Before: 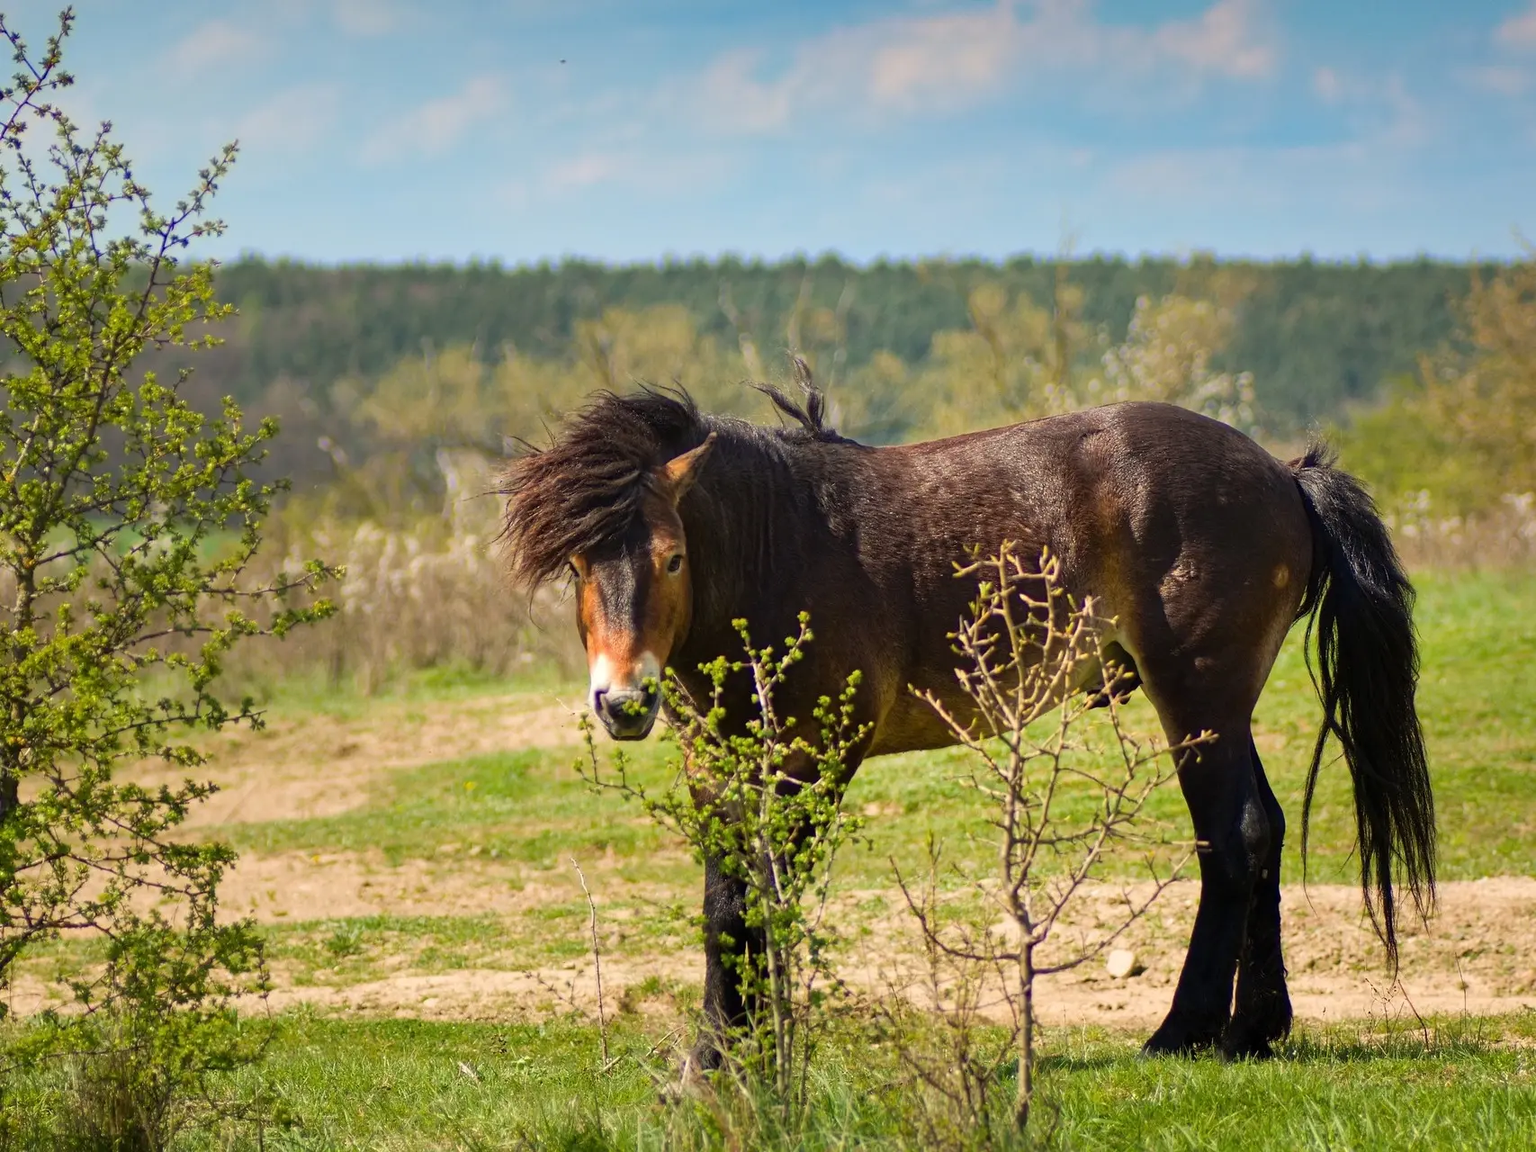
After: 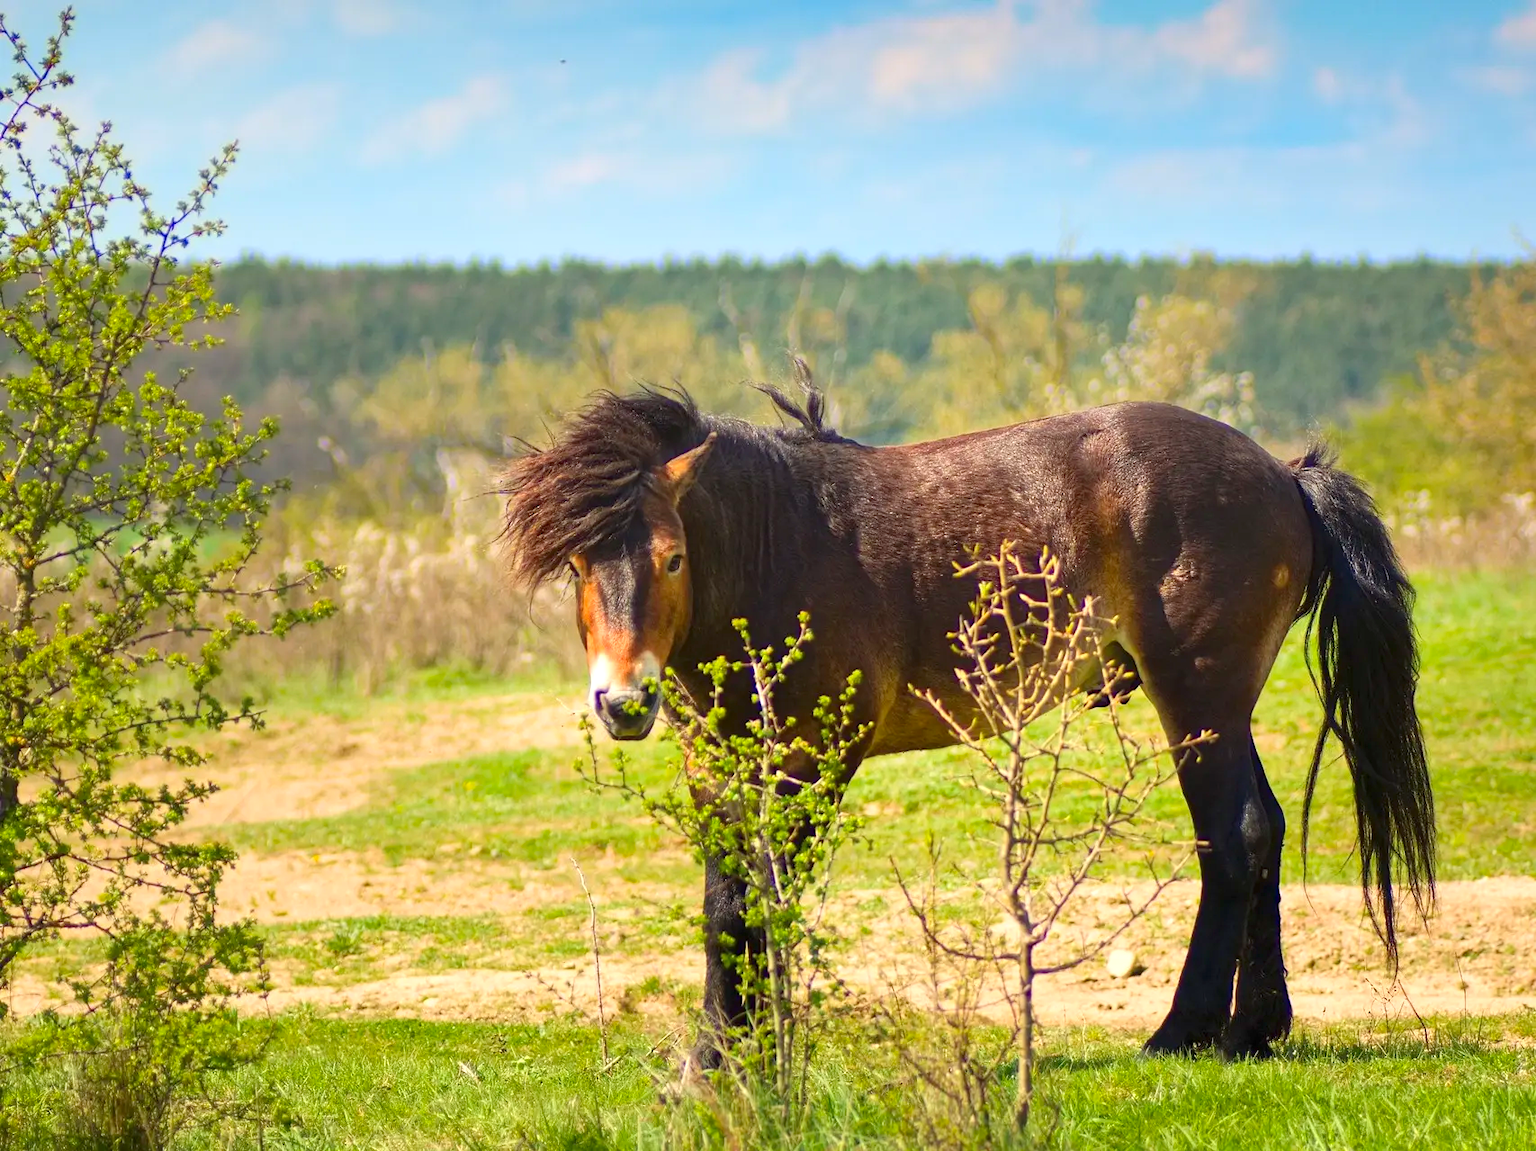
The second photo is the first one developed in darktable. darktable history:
color balance rgb: perceptual saturation grading › global saturation -0.31%, global vibrance -8%, contrast -13%, saturation formula JzAzBz (2021)
exposure: black level correction 0, exposure 0.7 EV, compensate exposure bias true, compensate highlight preservation false
contrast brightness saturation: contrast 0.08, saturation 0.2
